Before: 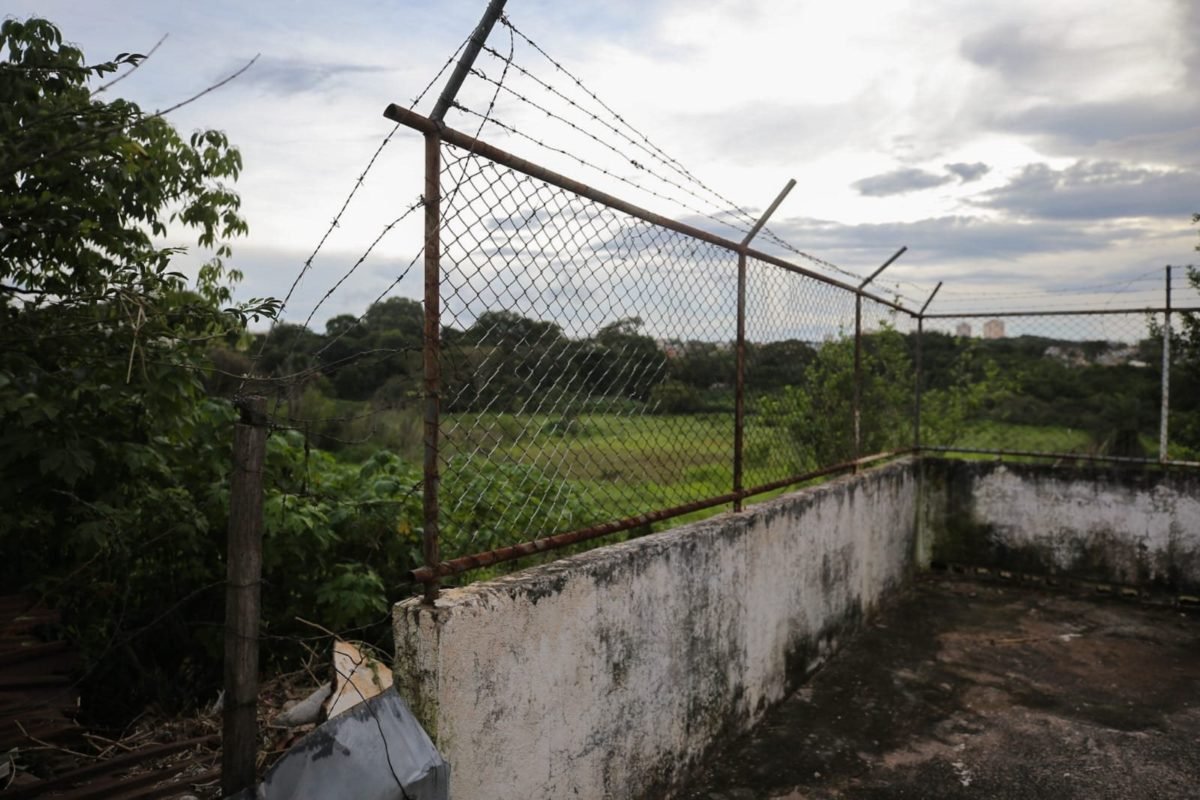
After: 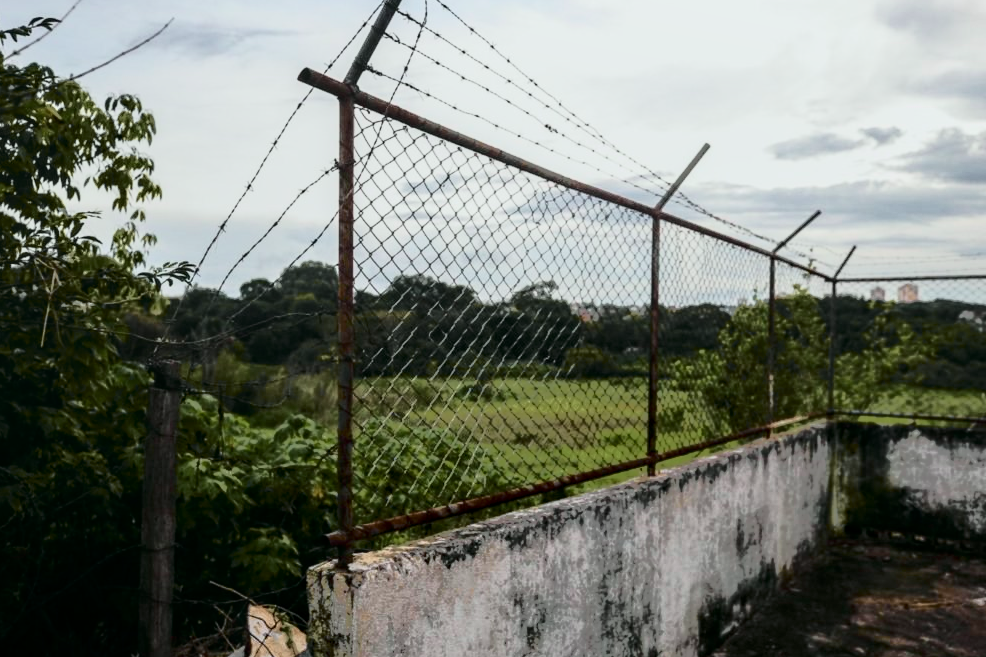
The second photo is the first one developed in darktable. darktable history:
tone curve: curves: ch0 [(0, 0) (0.081, 0.033) (0.192, 0.124) (0.283, 0.238) (0.407, 0.476) (0.495, 0.521) (0.661, 0.756) (0.788, 0.87) (1, 0.951)]; ch1 [(0, 0) (0.161, 0.092) (0.35, 0.33) (0.392, 0.392) (0.427, 0.426) (0.479, 0.472) (0.505, 0.497) (0.521, 0.524) (0.567, 0.56) (0.583, 0.592) (0.625, 0.627) (0.678, 0.733) (1, 1)]; ch2 [(0, 0) (0.346, 0.362) (0.404, 0.427) (0.502, 0.499) (0.531, 0.523) (0.544, 0.561) (0.58, 0.59) (0.629, 0.642) (0.717, 0.678) (1, 1)], color space Lab, independent channels, preserve colors none
local contrast: on, module defaults
crop and rotate: left 7.196%, top 4.574%, right 10.605%, bottom 13.178%
